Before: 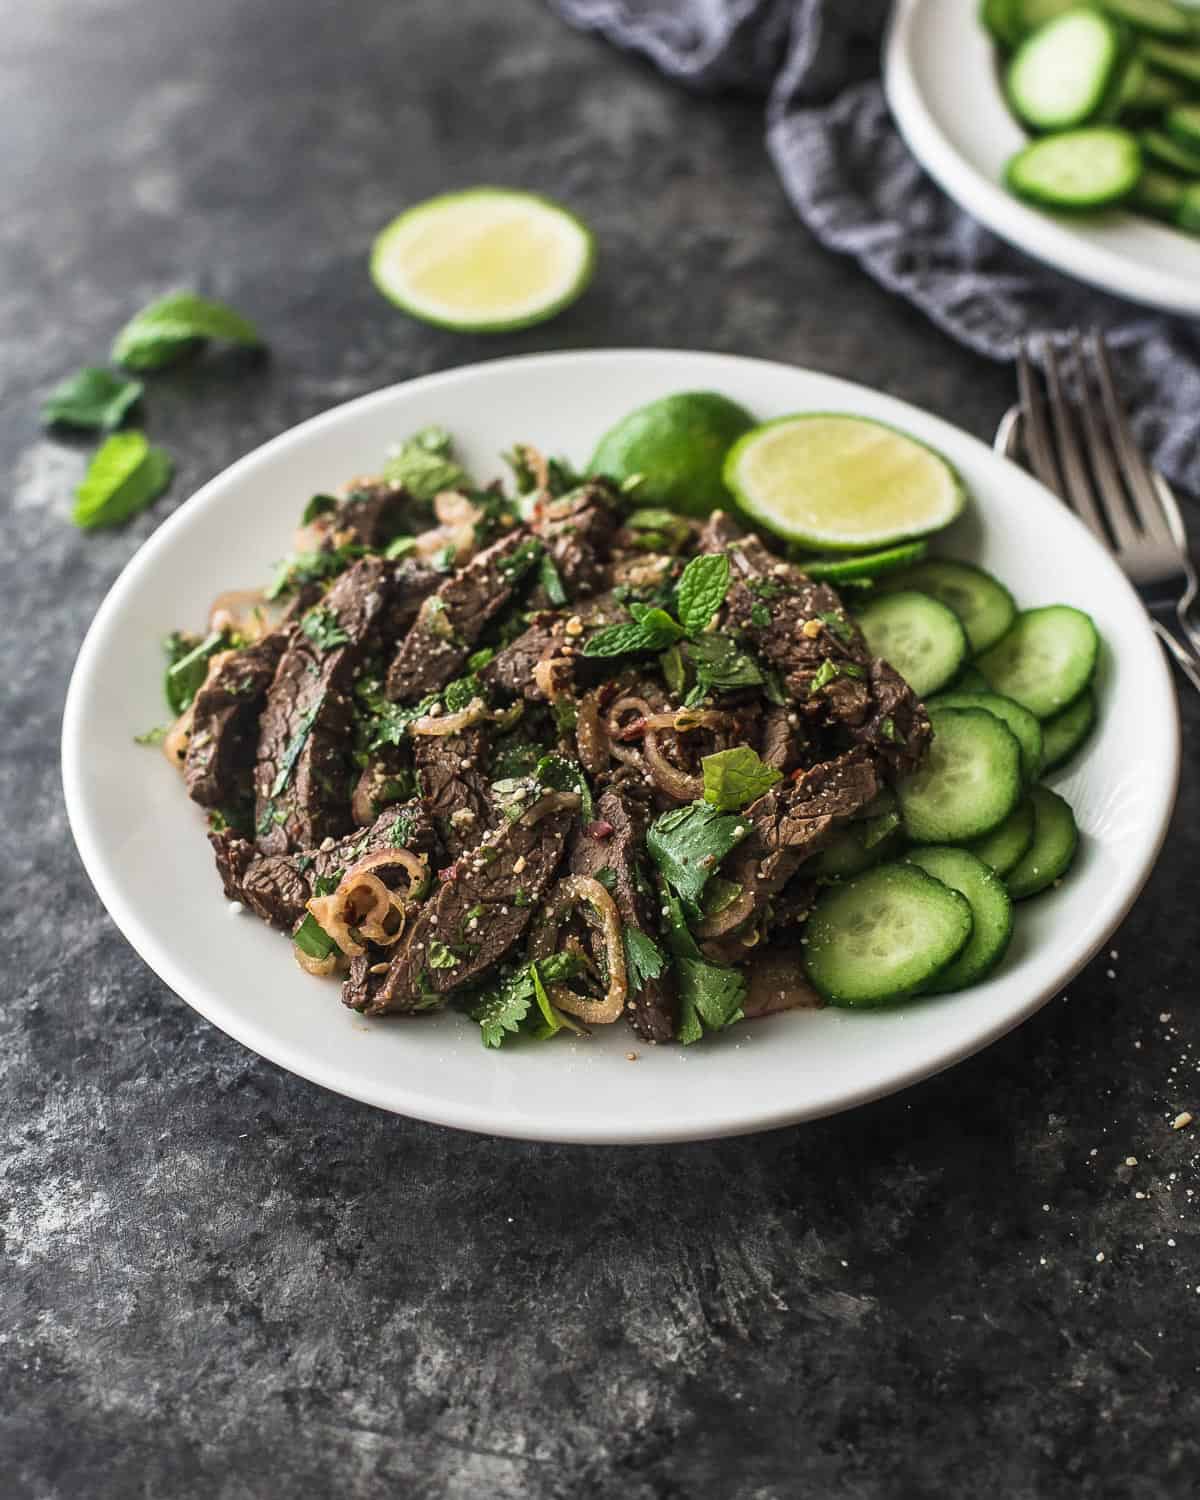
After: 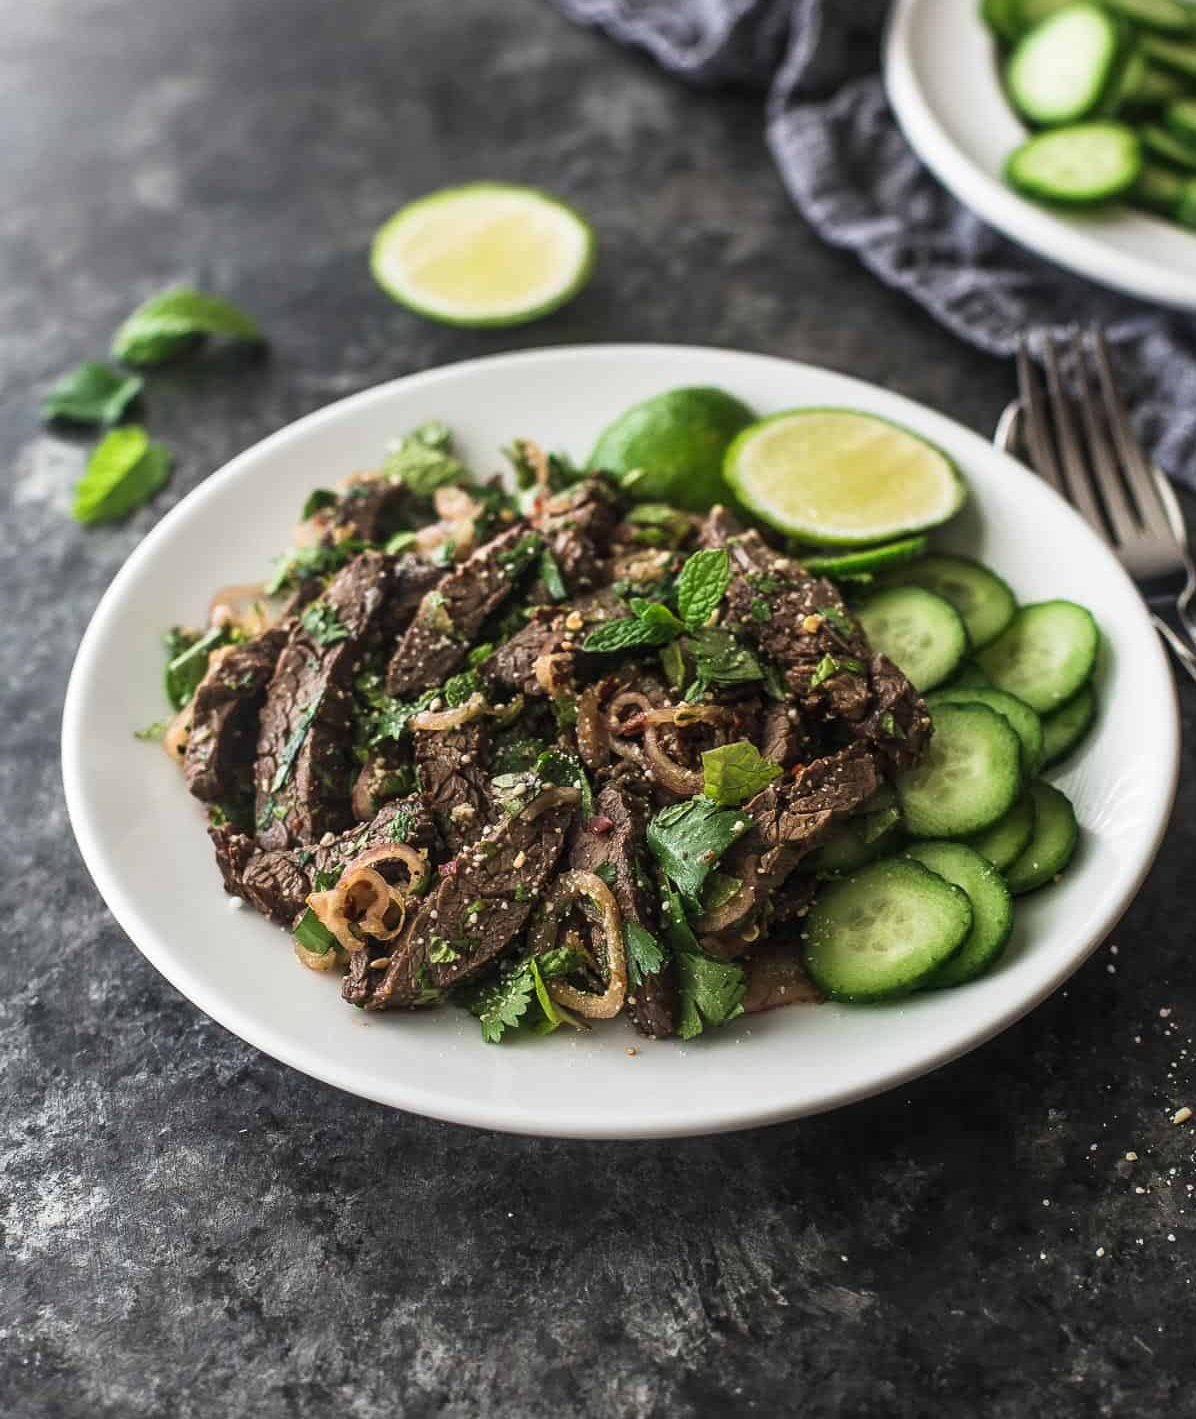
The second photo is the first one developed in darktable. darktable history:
crop: top 0.36%, right 0.256%, bottom 4.993%
